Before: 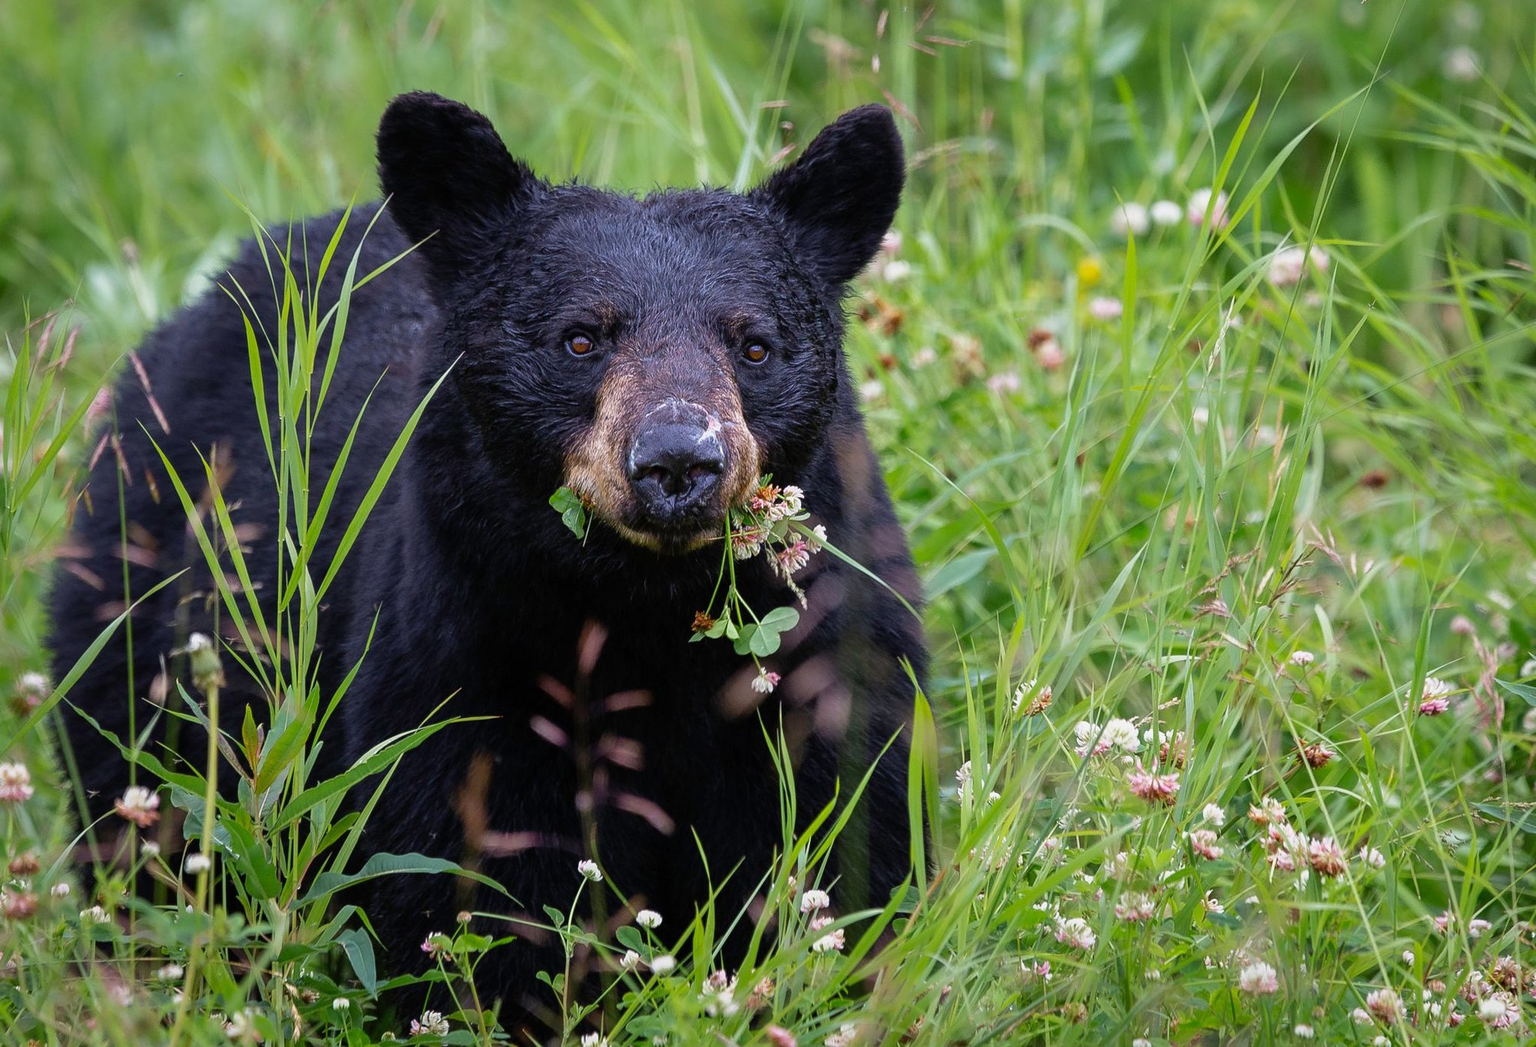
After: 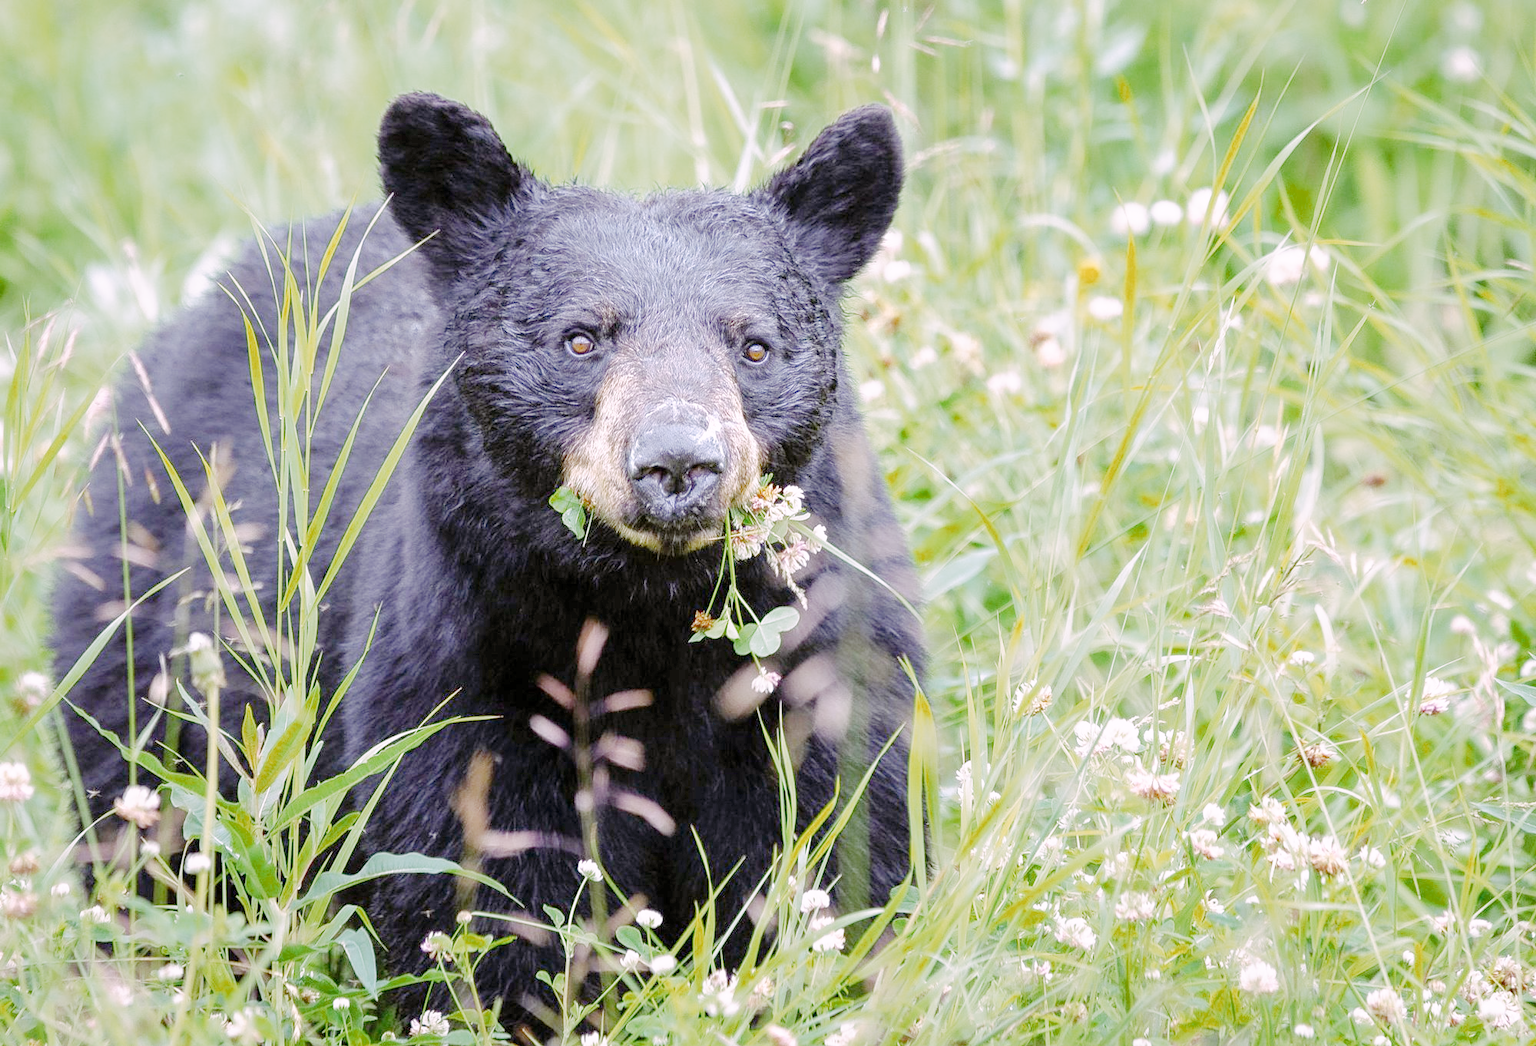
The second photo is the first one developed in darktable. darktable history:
tone curve: curves: ch0 [(0, 0) (0.003, 0) (0.011, 0.001) (0.025, 0.001) (0.044, 0.003) (0.069, 0.009) (0.1, 0.018) (0.136, 0.032) (0.177, 0.074) (0.224, 0.13) (0.277, 0.218) (0.335, 0.321) (0.399, 0.425) (0.468, 0.523) (0.543, 0.617) (0.623, 0.708) (0.709, 0.789) (0.801, 0.873) (0.898, 0.967) (1, 1)], preserve colors none
color look up table: target L [87.39, 80, 82.72, 75.89, 46.02, 64.04, 69.61, 62.44, 43.76, 56.91, 46.17, 48.37, 36.92, 22.93, 200, 91.63, 76.68, 82.02, 63.41, 60.9, 62.34, 56.16, 53.36, 46.67, 38.33, 39.26, 34.3, 28.75, 4.328, 84.37, 77.18, 74.55, 73.91, 62.2, 62.27, 55.33, 53.76, 49.53, 50.11, 44.61, 39.3, 22.54, 30.95, 22.18, 86.99, 85.43, 70.11, 71.9, 50.87], target a [0.802, -4.306, -6.637, -47.98, -34.51, -40.82, -19.77, -45.99, -31.48, -14.5, -18.85, -27.99, -24.33, -12.58, 0, 9.534, 5.534, 7.217, 35.86, 11.29, 53.8, 61.21, 15.14, 43.86, 5.077, 34.77, 21.38, 4.396, 4.749, 14.4, 25.35, 12.95, 33.71, -14.96, 64.65, 9.837, 14.11, 34.7, 56.21, 16.84, 34.45, 7.065, 30.08, 11.84, -6.923, -8.288, -45.14, -29.86, -5.465], target b [3.984, 51.38, 25.25, -2.352, 32.22, 41.35, 1.571, 25.88, 26.4, 31.12, 34.12, 1.861, 24.64, 3.662, 0, -2.552, 56.35, 33.98, 23.18, 4.666, -7.525, 5.691, 39.94, 32.69, 2.735, 14.59, 3.724, 23.68, 8.261, -18.65, -7.571, -29.02, -28.91, -47.02, -40.36, -15.79, -44.22, -46.14, -58.12, -70.35, -18.45, -19.75, -55.03, -24.11, -16.21, -18.27, -7.653, -32.72, -33.15], num patches 49
